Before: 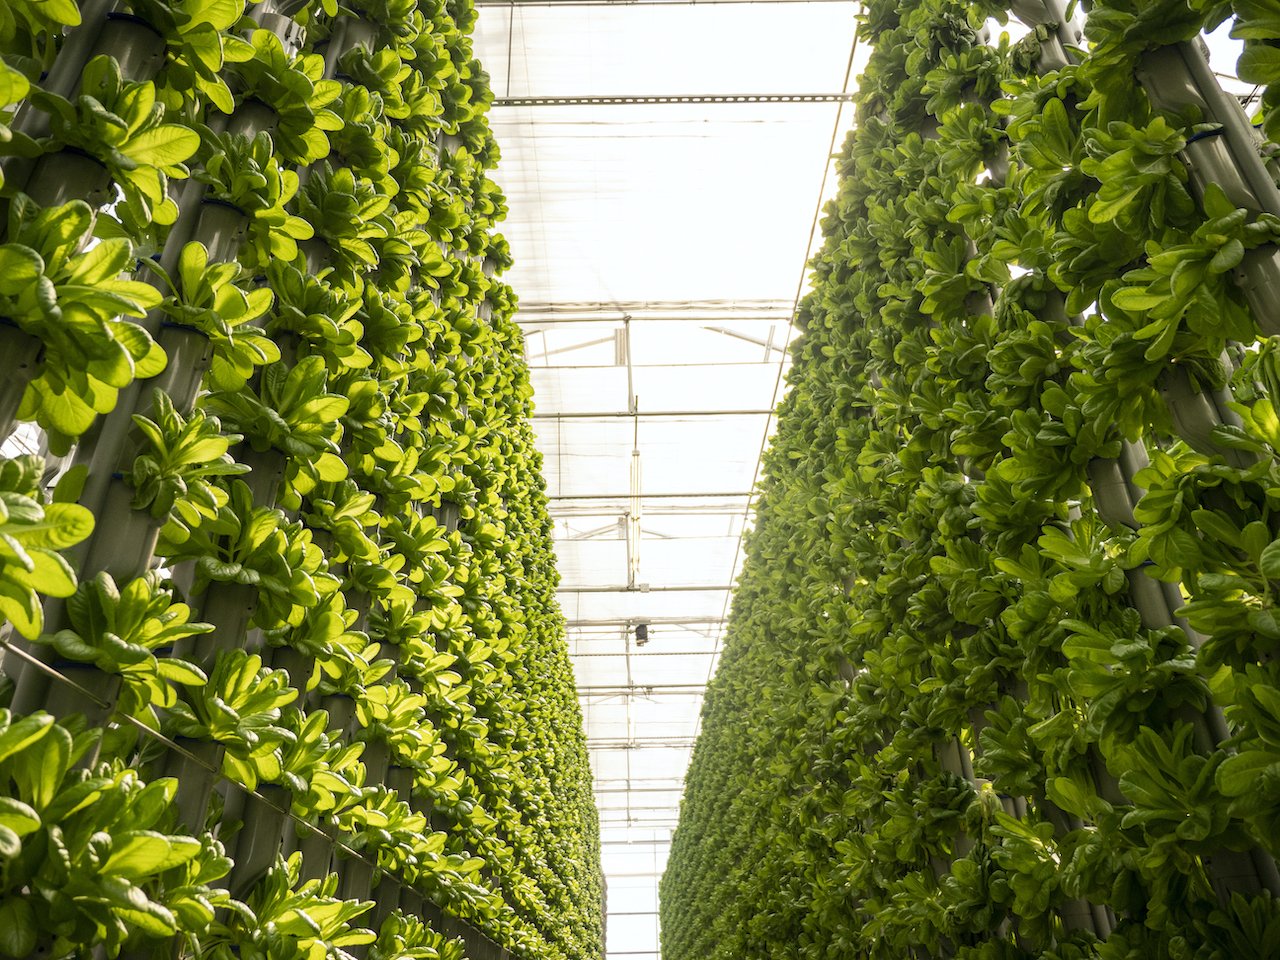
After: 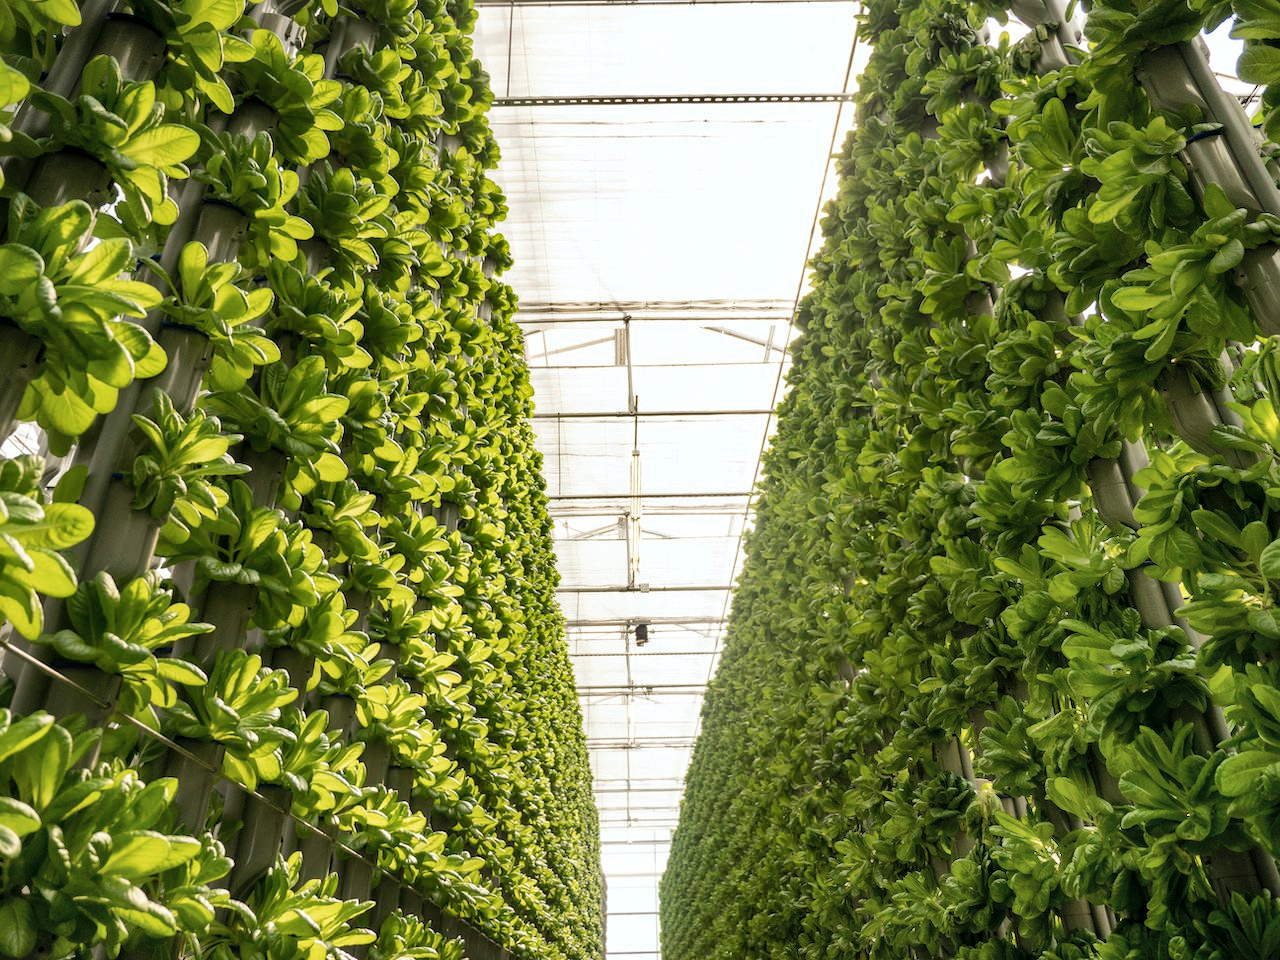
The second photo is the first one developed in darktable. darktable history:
color correction: highlights b* -0.019, saturation 0.856
shadows and highlights: shadows 60.68, soften with gaussian
